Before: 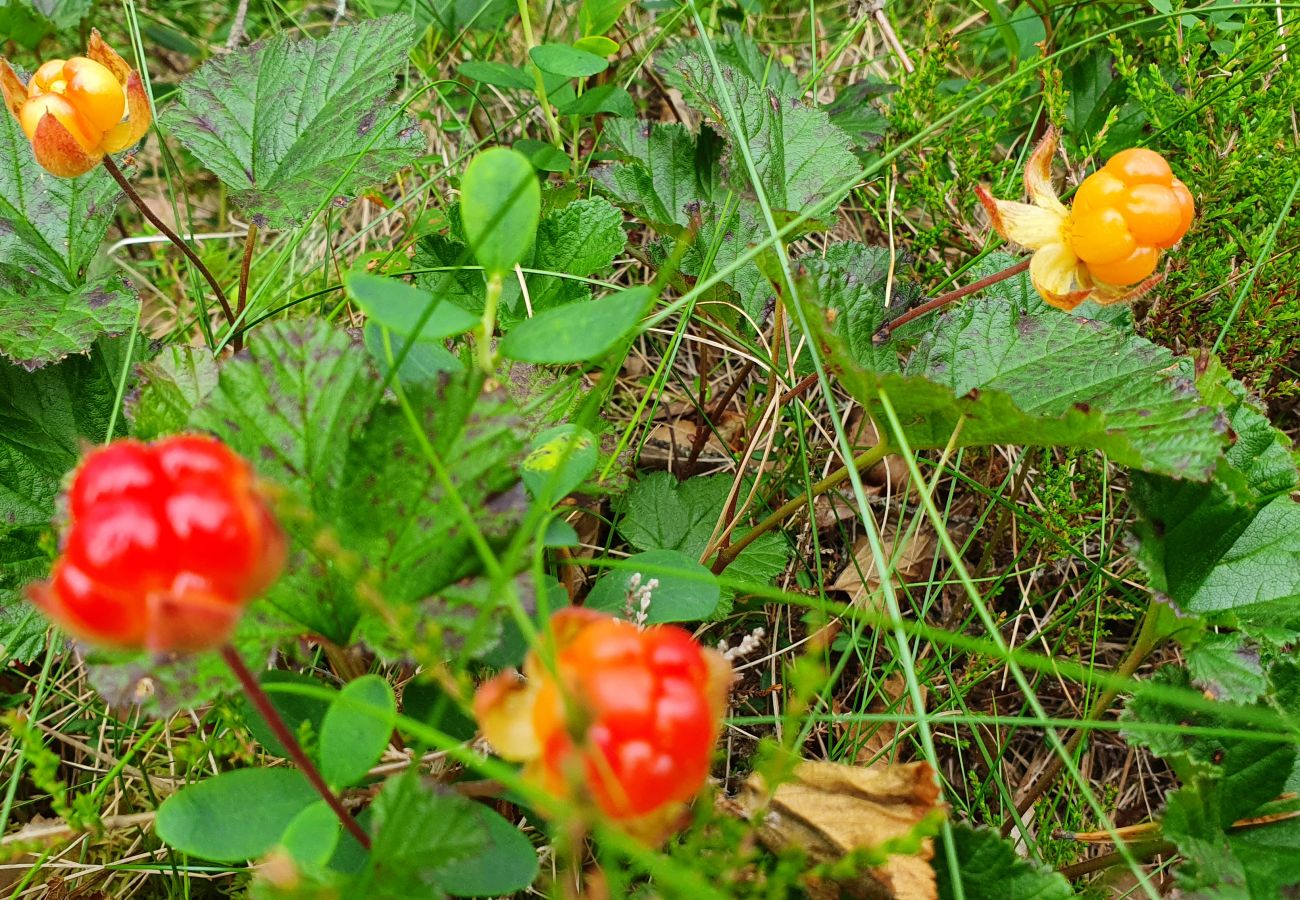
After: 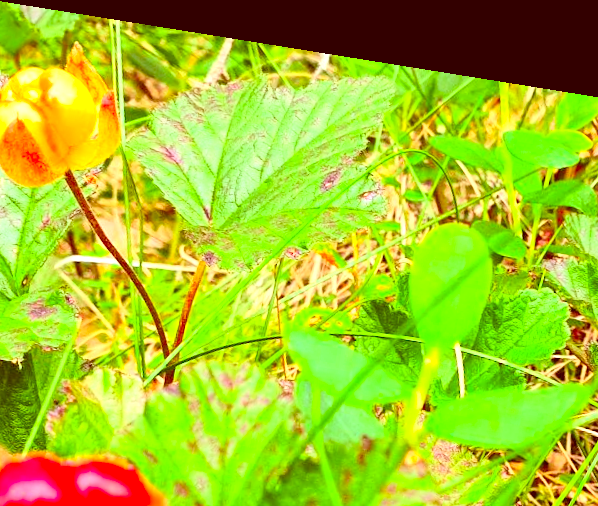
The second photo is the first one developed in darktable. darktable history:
crop and rotate: left 10.817%, top 0.062%, right 47.194%, bottom 53.626%
exposure: exposure 1 EV, compensate highlight preservation false
color correction: highlights a* 9.03, highlights b* 8.71, shadows a* 40, shadows b* 40, saturation 0.8
rotate and perspective: rotation 9.12°, automatic cropping off
contrast brightness saturation: contrast 0.2, brightness 0.2, saturation 0.8
